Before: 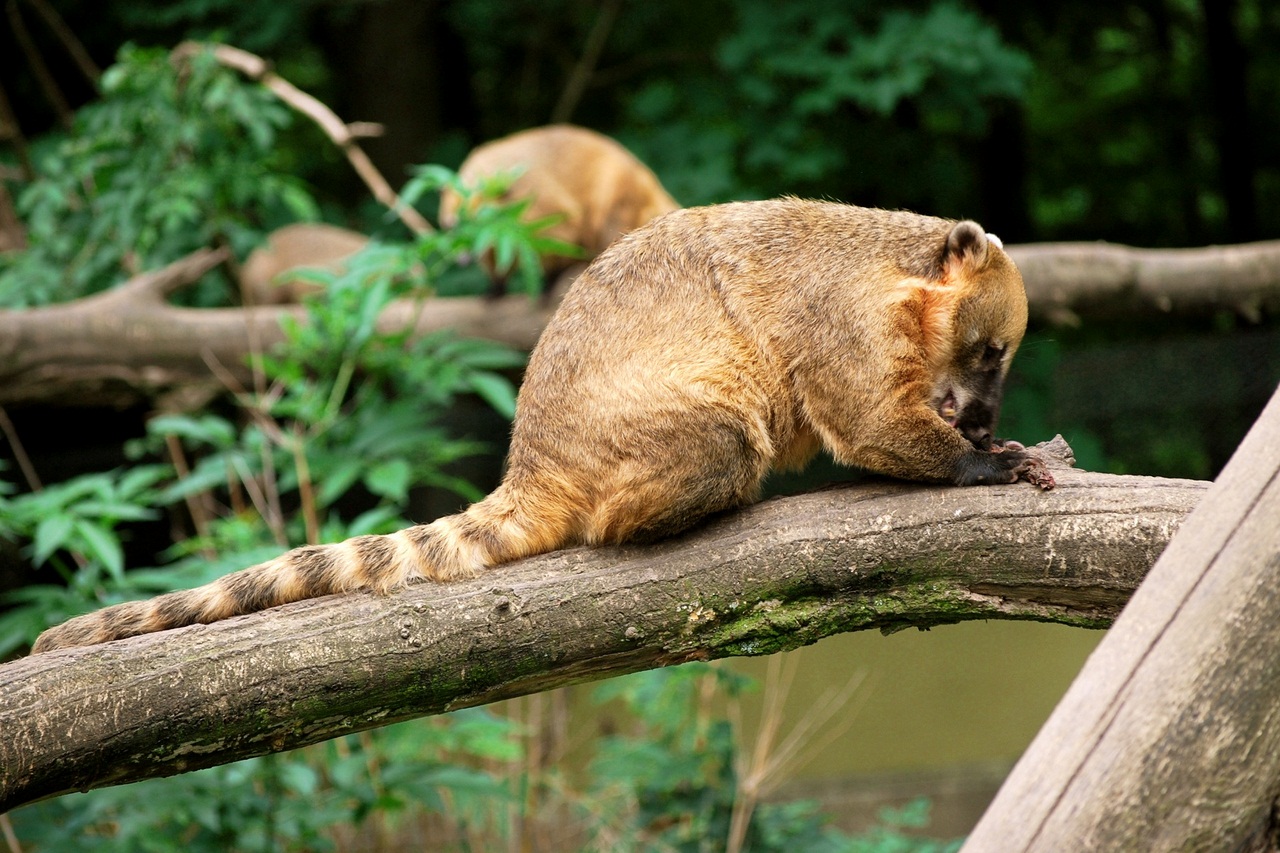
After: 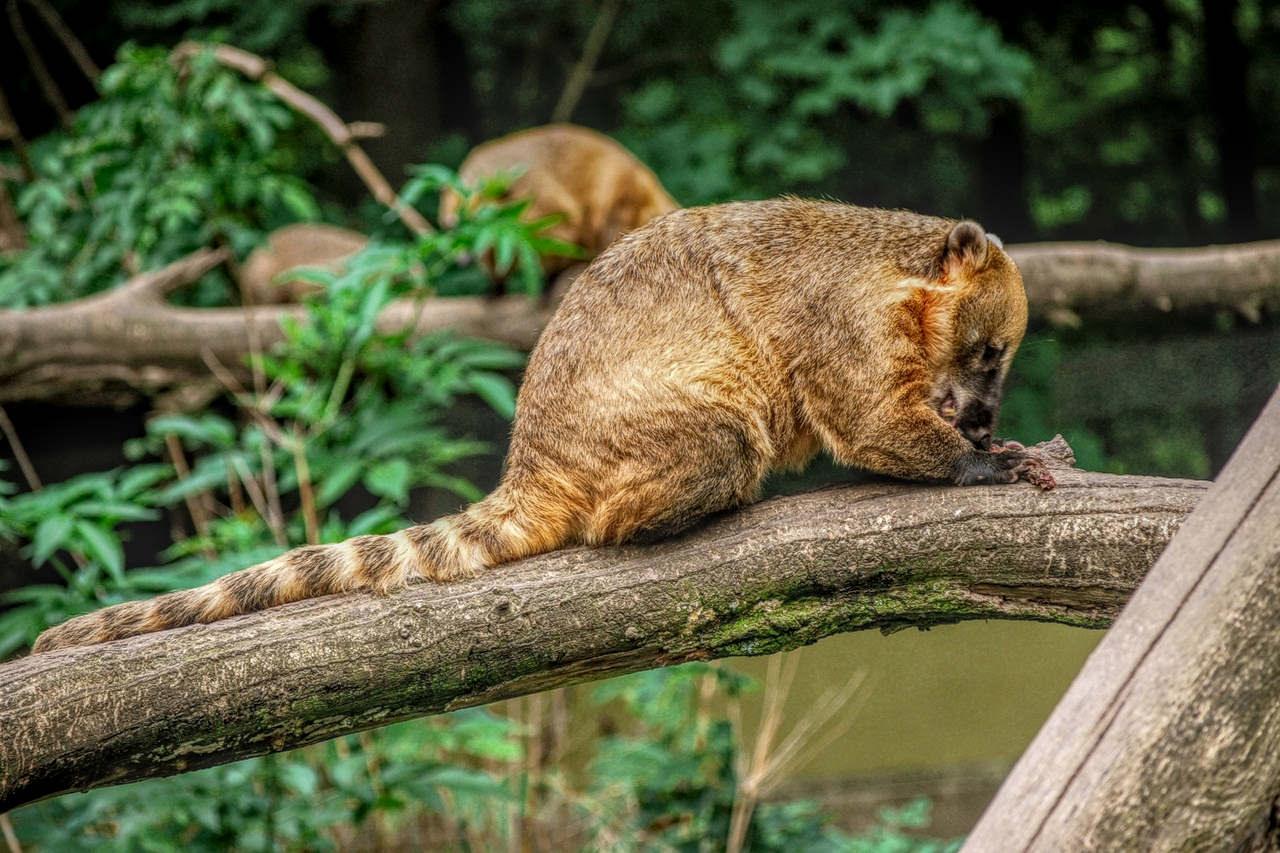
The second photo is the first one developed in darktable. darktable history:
local contrast: highlights 2%, shadows 4%, detail 201%, midtone range 0.251
